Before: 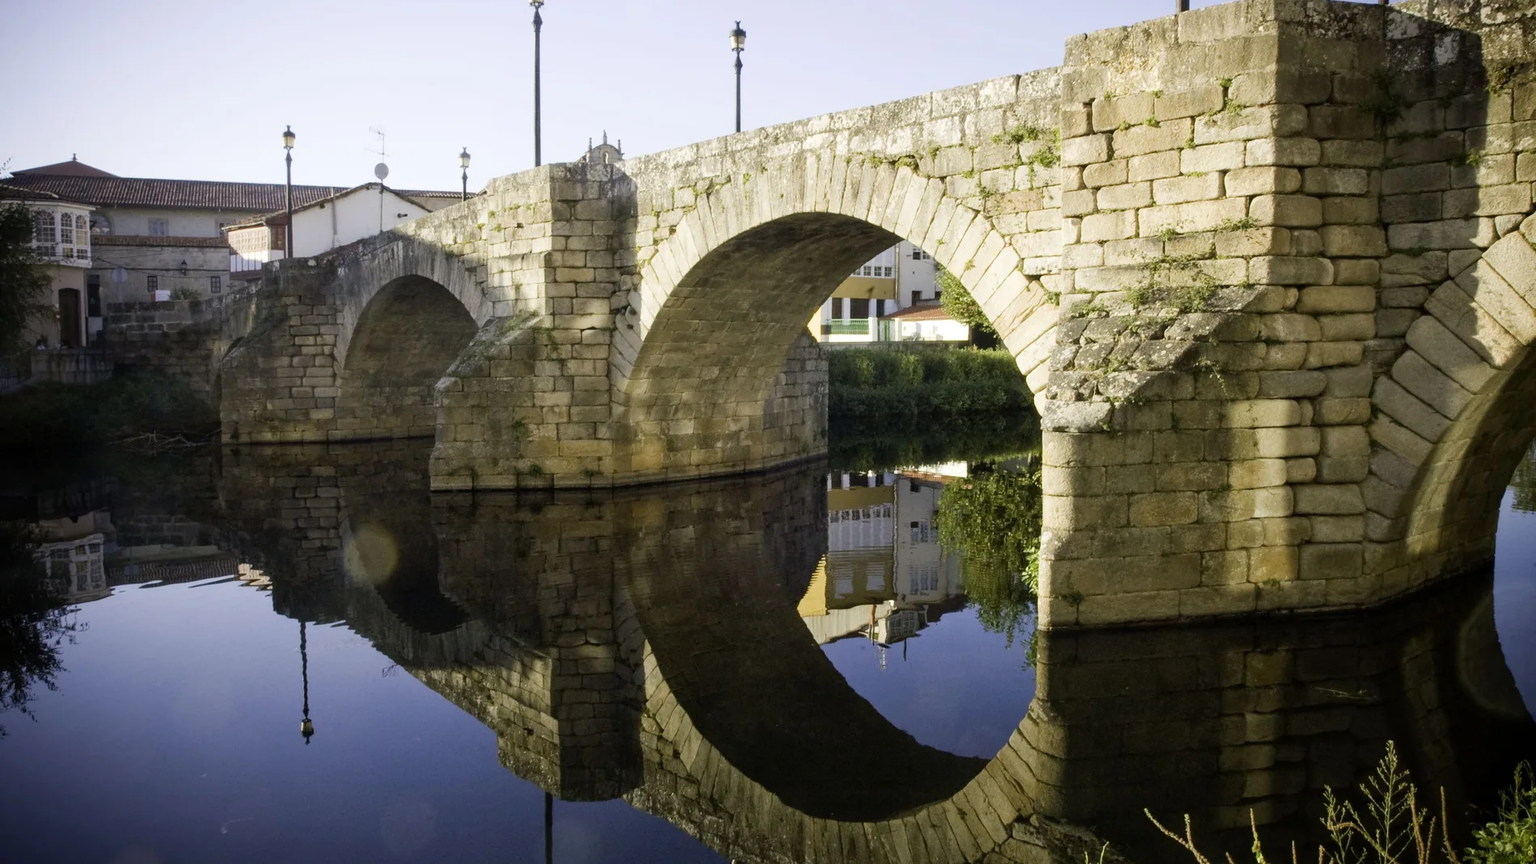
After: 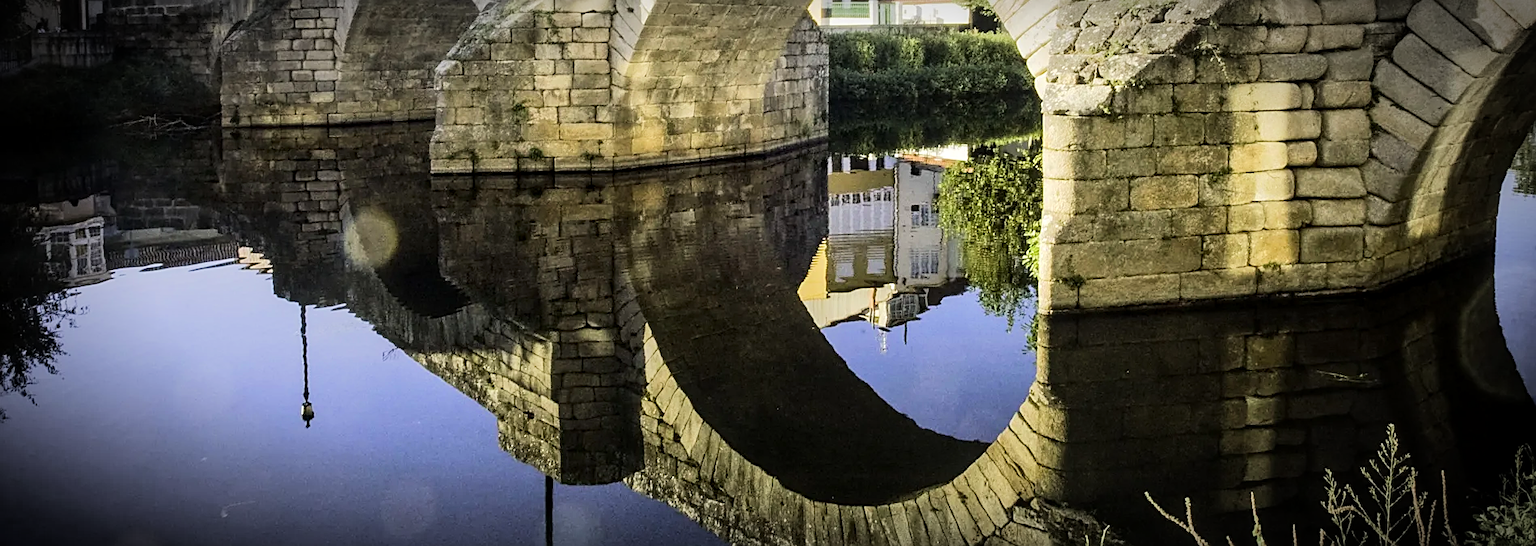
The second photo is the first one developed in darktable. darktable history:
sharpen: on, module defaults
vignetting: brightness -0.799, automatic ratio true, unbound false
crop and rotate: top 36.679%
tone equalizer: -7 EV 0.149 EV, -6 EV 0.635 EV, -5 EV 1.12 EV, -4 EV 1.35 EV, -3 EV 1.18 EV, -2 EV 0.6 EV, -1 EV 0.166 EV, edges refinement/feathering 500, mask exposure compensation -1.57 EV, preserve details no
local contrast: on, module defaults
